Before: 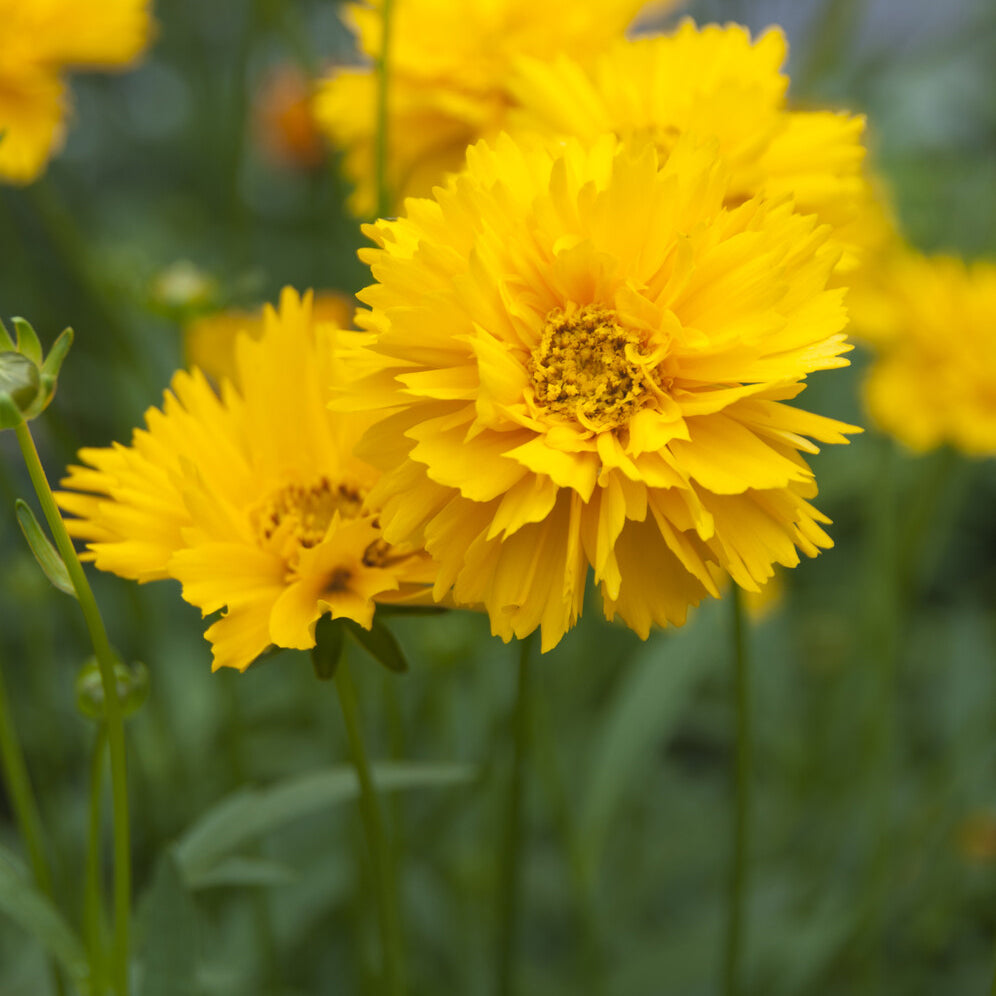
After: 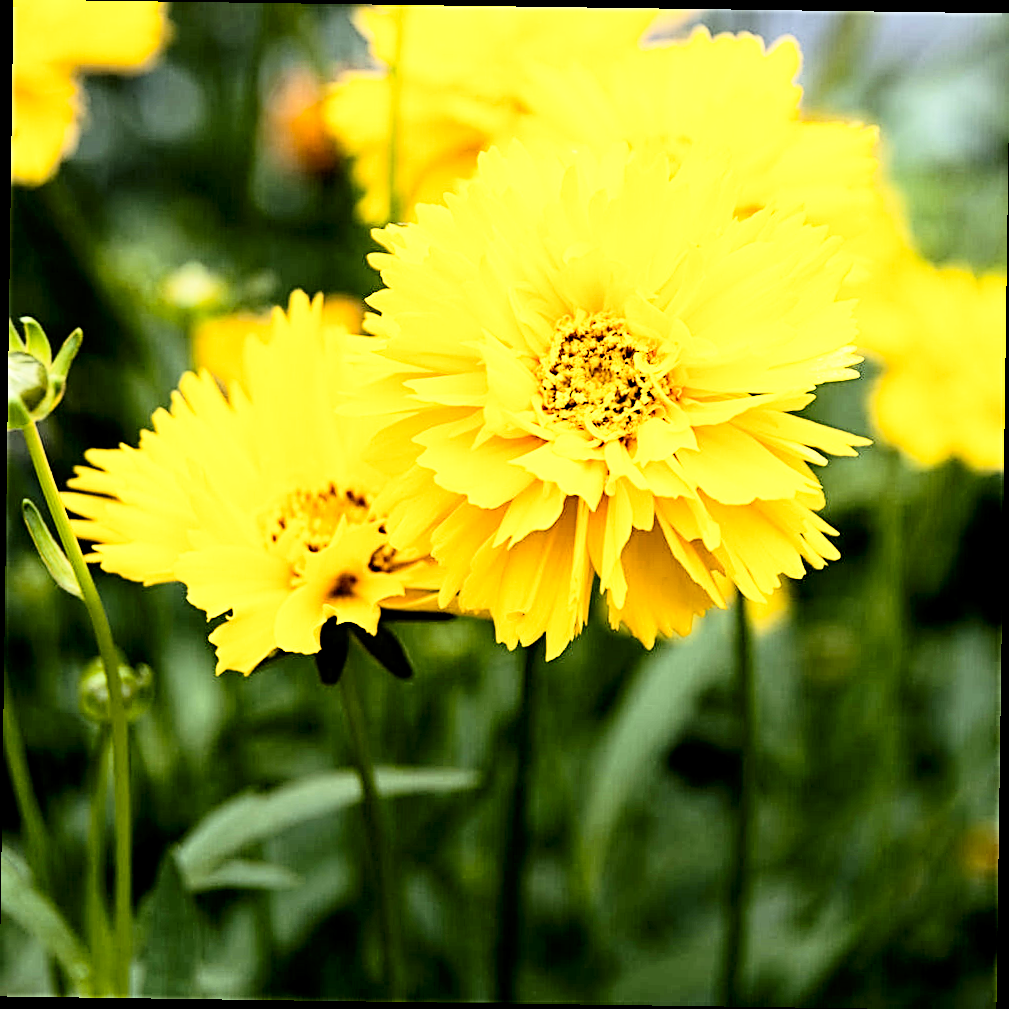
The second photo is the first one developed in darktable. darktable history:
sharpen: radius 2.767
contrast brightness saturation: contrast 0.28
rgb levels: levels [[0.034, 0.472, 0.904], [0, 0.5, 1], [0, 0.5, 1]]
rotate and perspective: rotation 0.8°, automatic cropping off
base curve: curves: ch0 [(0, 0) (0.012, 0.01) (0.073, 0.168) (0.31, 0.711) (0.645, 0.957) (1, 1)], preserve colors none
